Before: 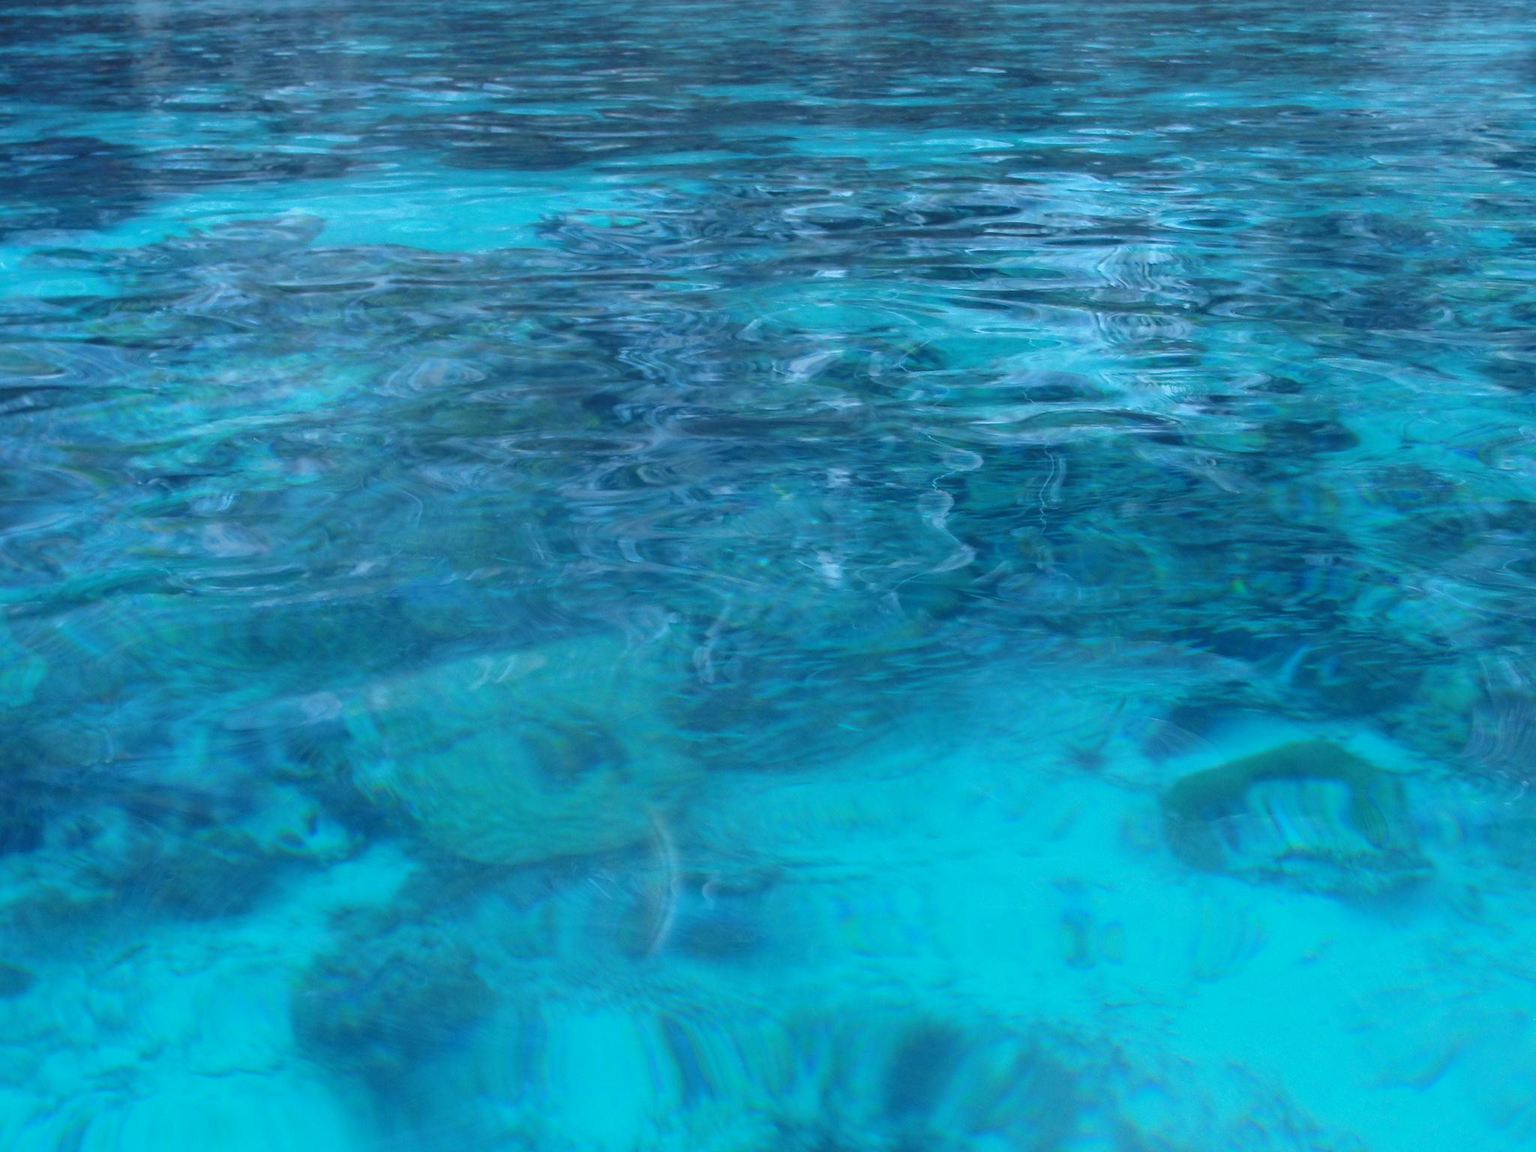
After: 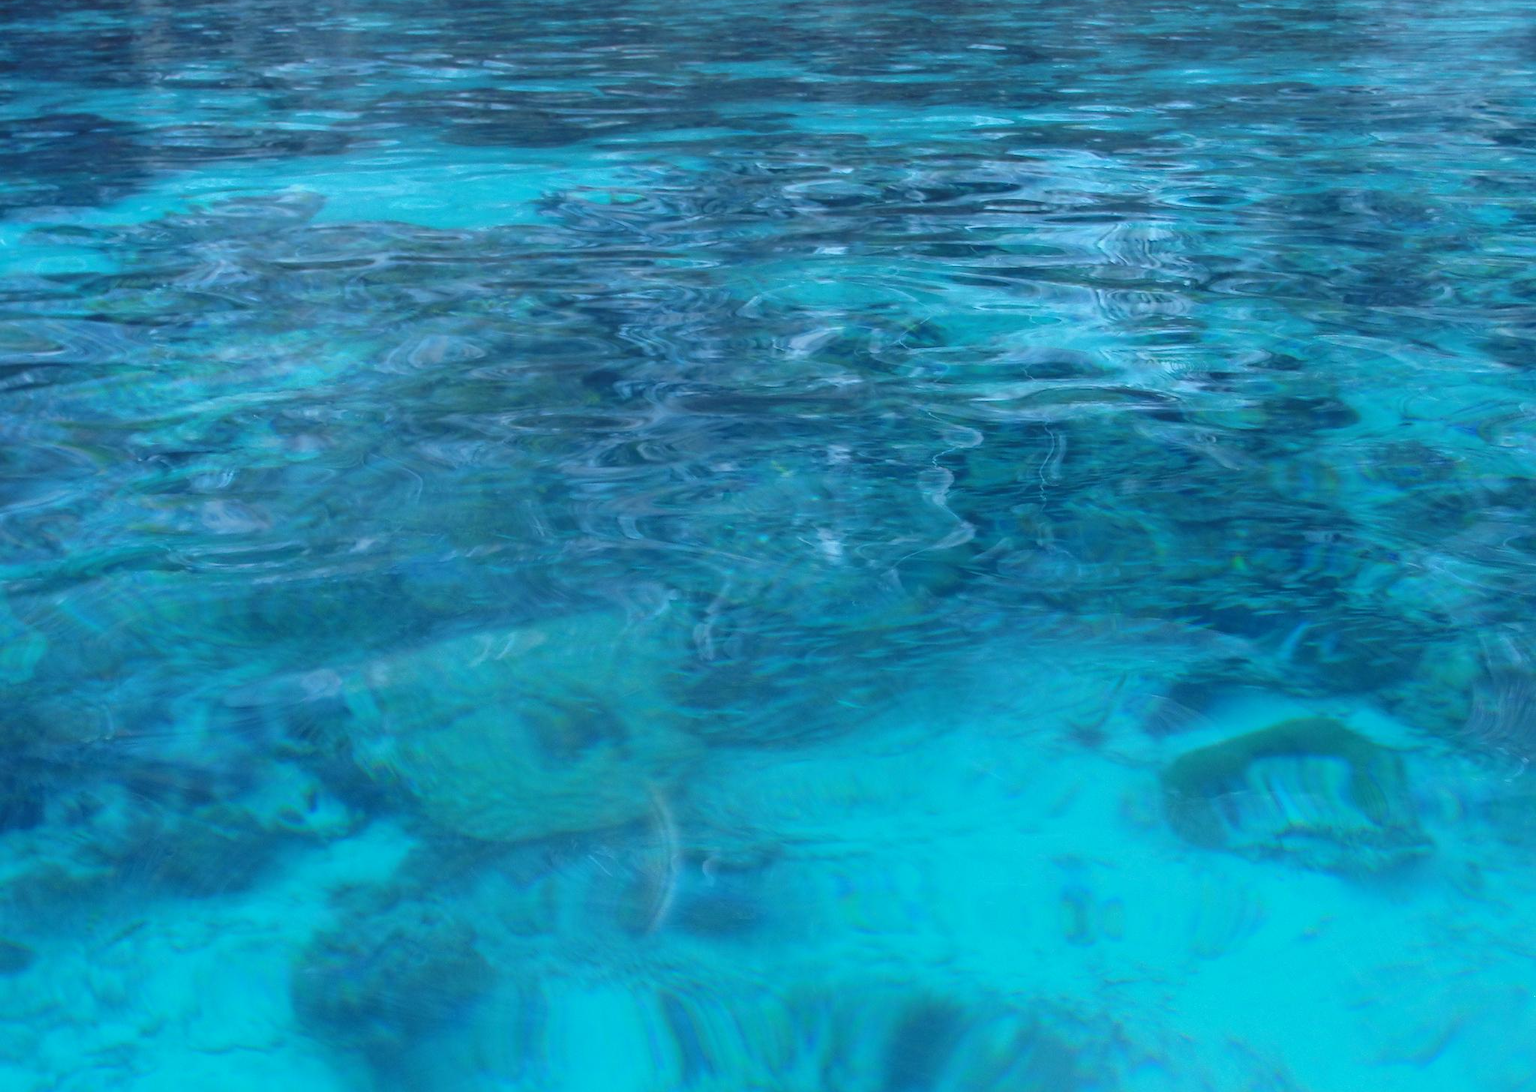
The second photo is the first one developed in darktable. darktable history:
crop and rotate: top 2.053%, bottom 3.145%
